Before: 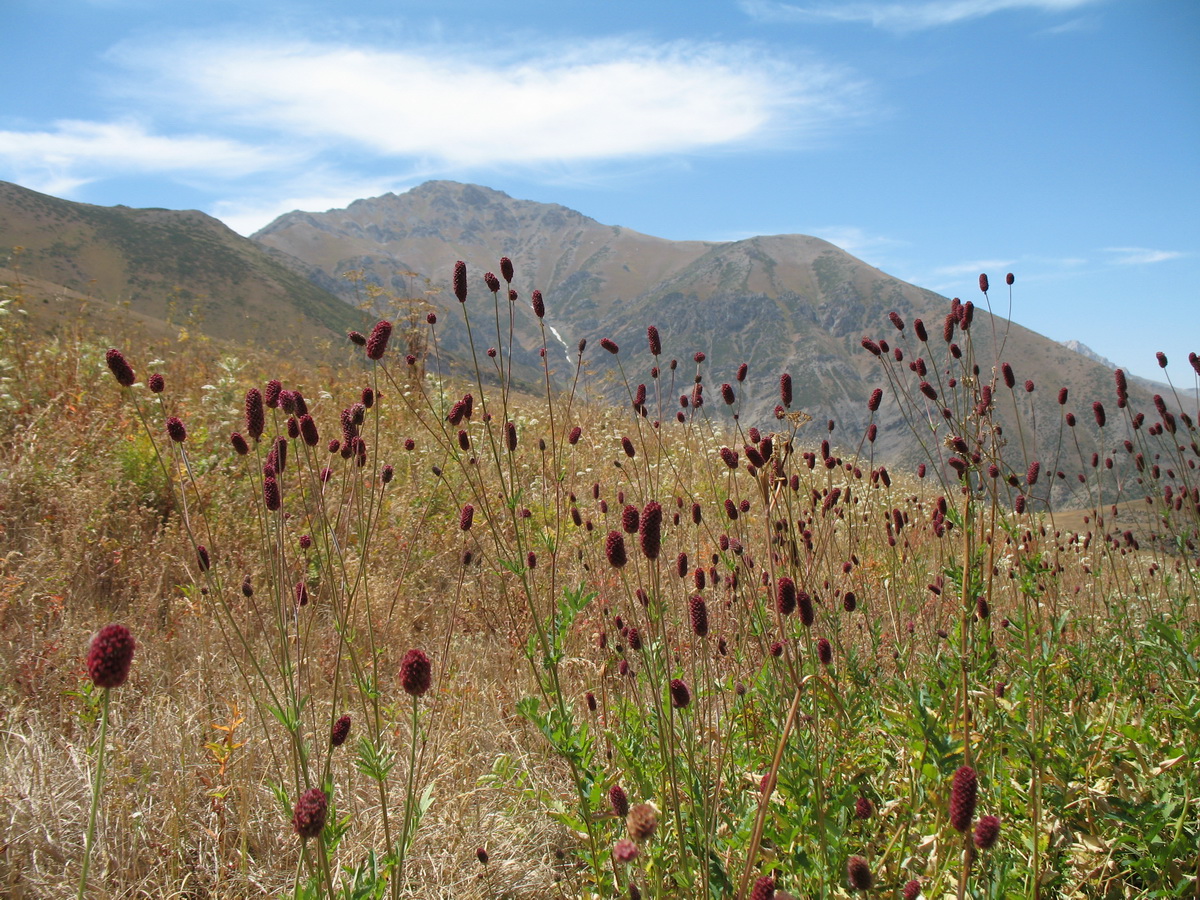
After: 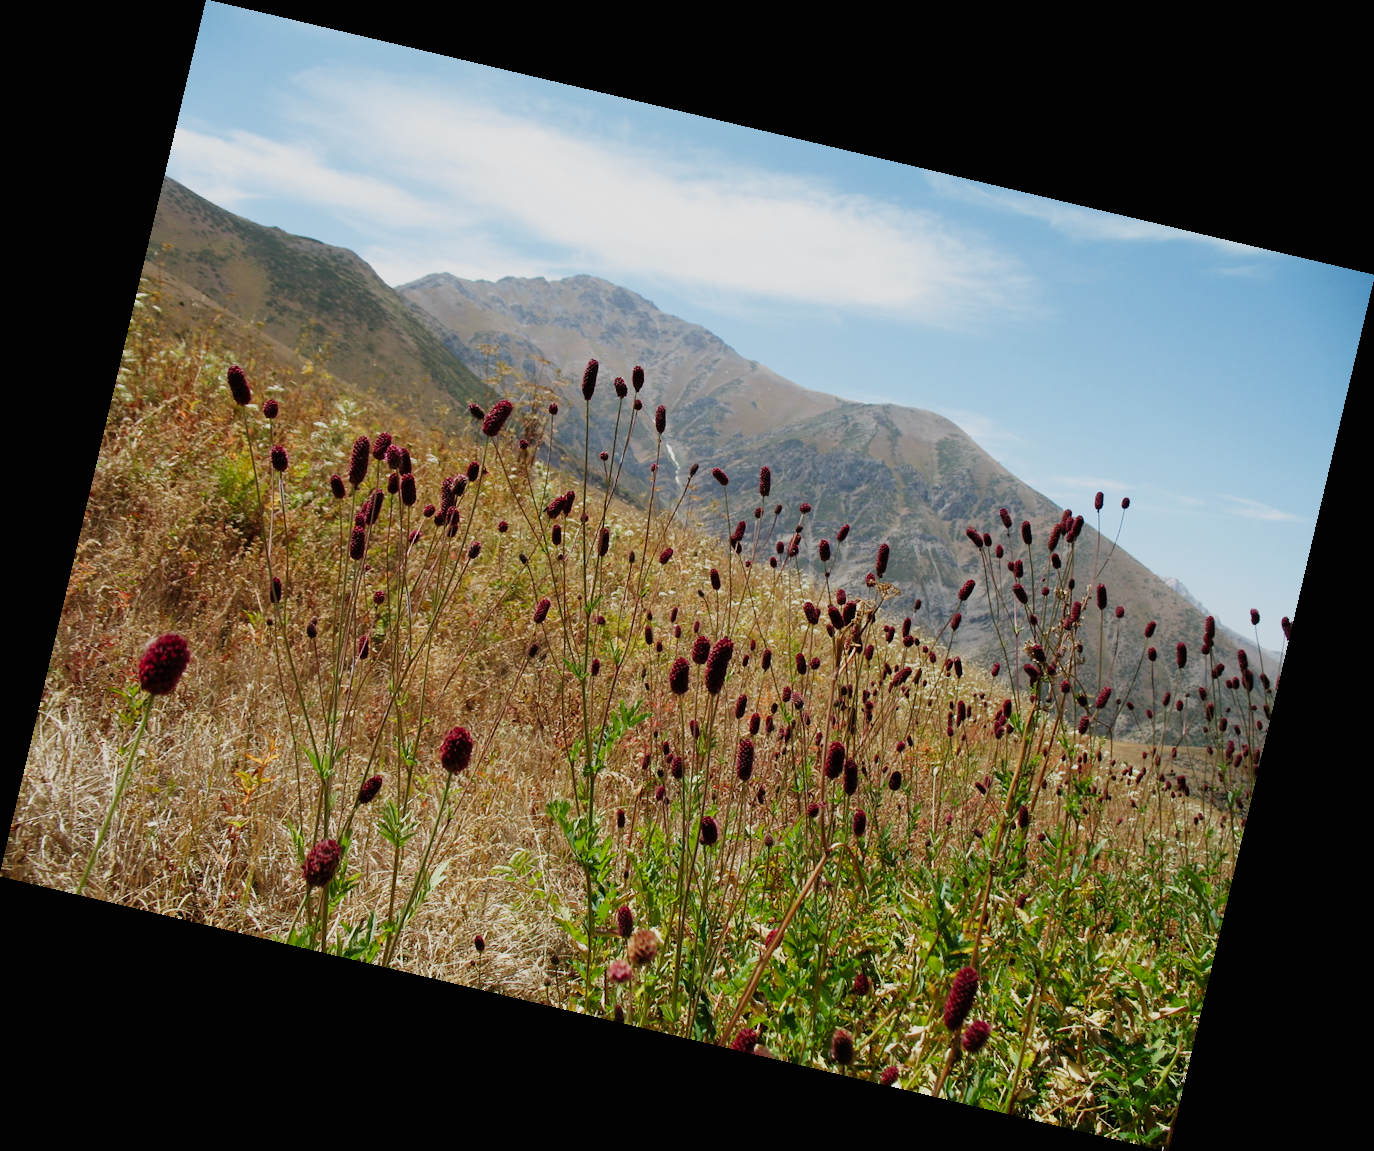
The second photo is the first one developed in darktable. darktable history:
rotate and perspective: rotation 13.27°, automatic cropping off
sigmoid: contrast 1.7, skew -0.2, preserve hue 0%, red attenuation 0.1, red rotation 0.035, green attenuation 0.1, green rotation -0.017, blue attenuation 0.15, blue rotation -0.052, base primaries Rec2020
